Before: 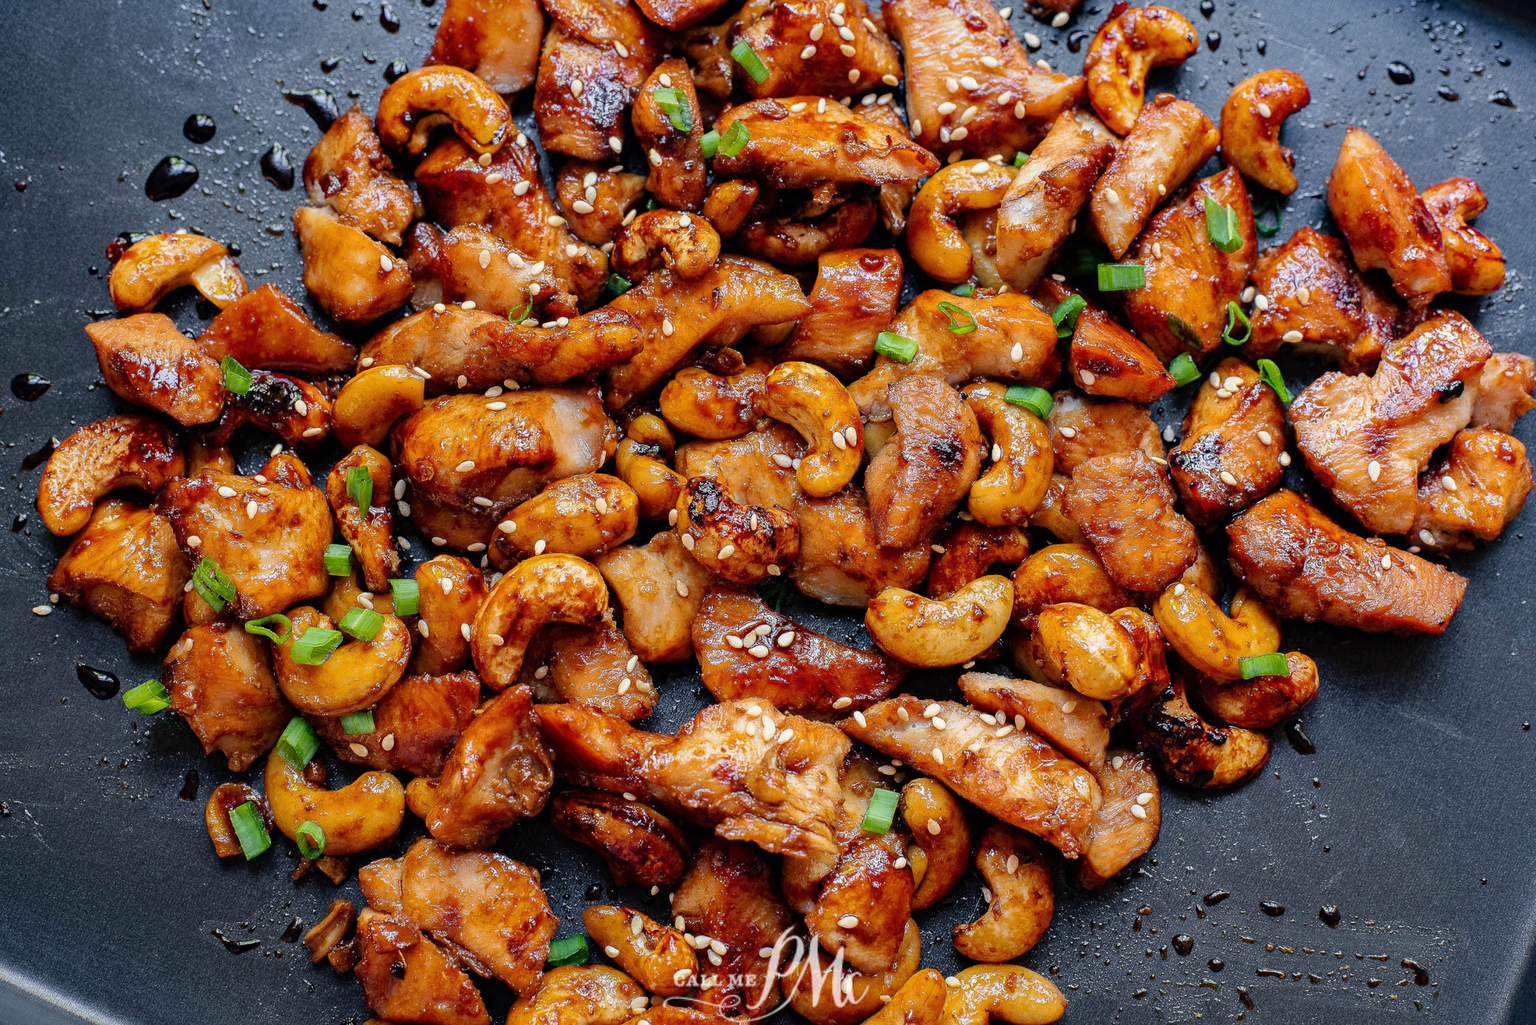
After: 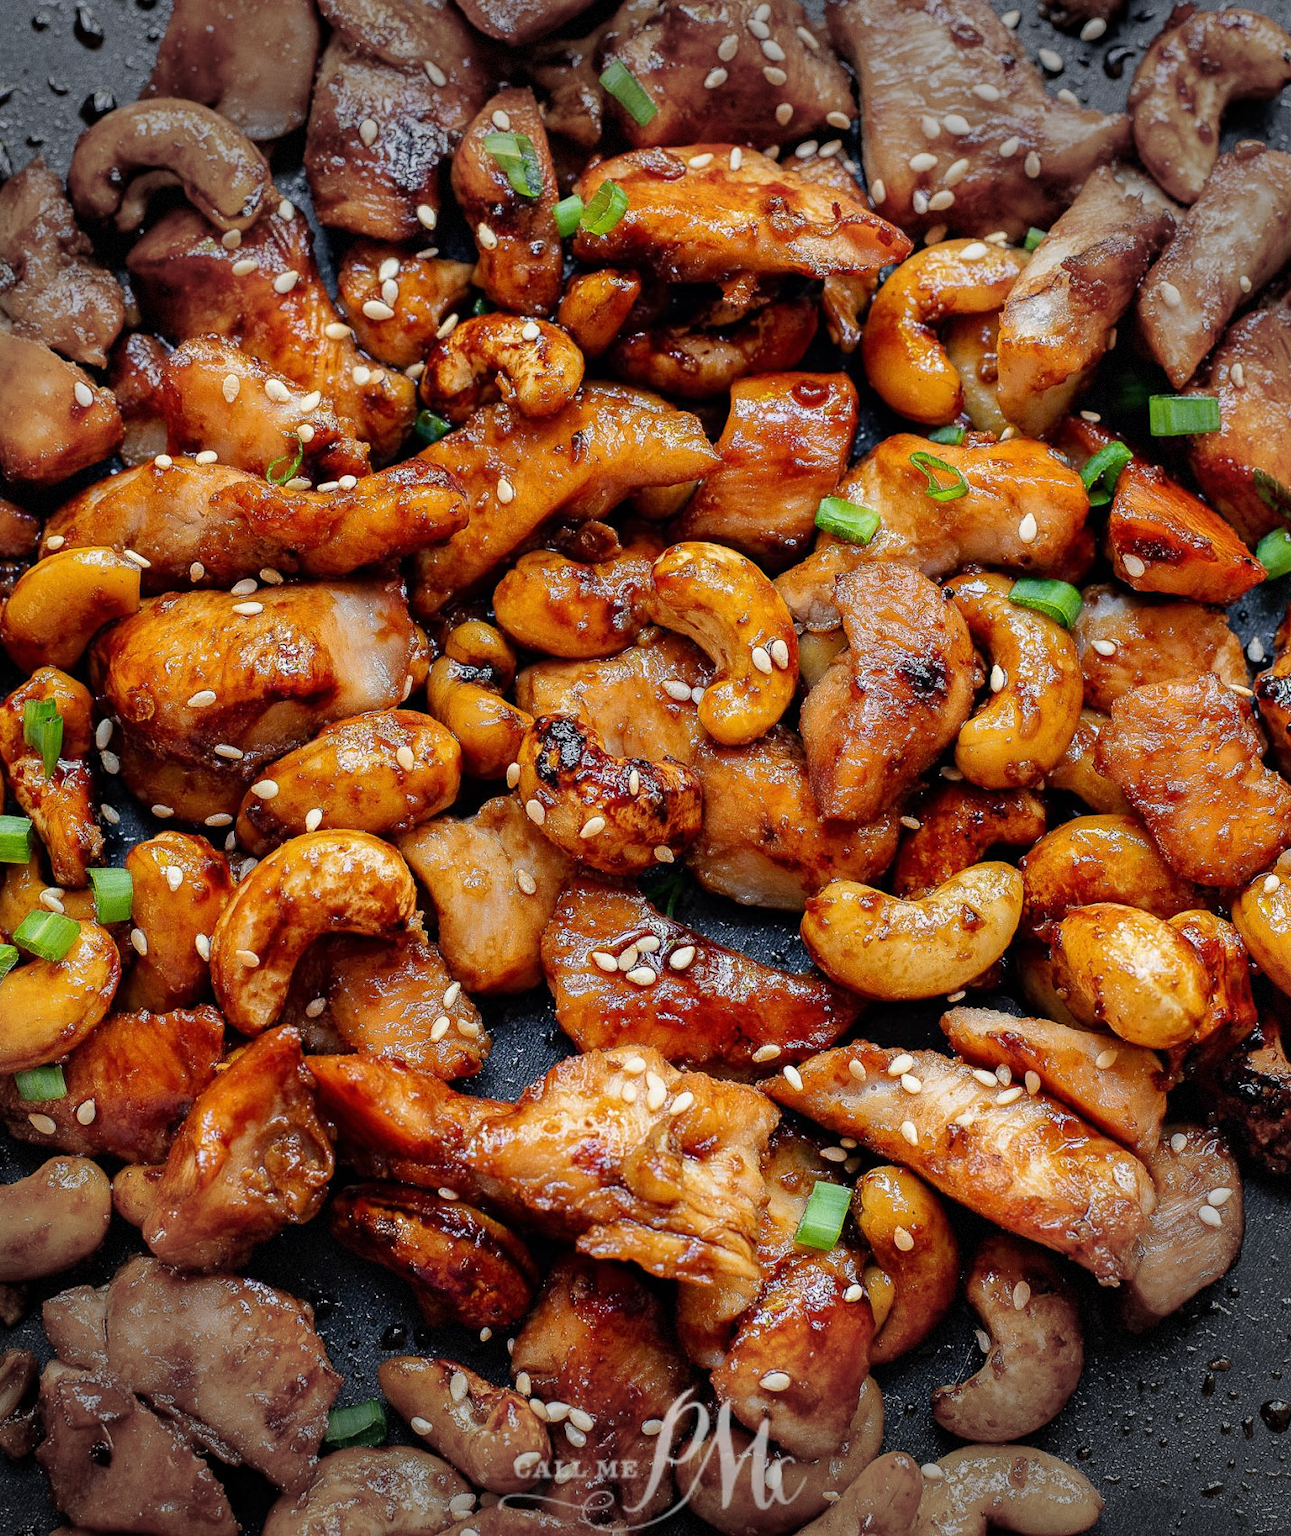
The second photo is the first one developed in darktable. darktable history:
vignetting: fall-off start 90.06%, fall-off radius 39%, width/height ratio 1.212, shape 1.29, dithering 8-bit output
crop: left 21.549%, right 22.308%
